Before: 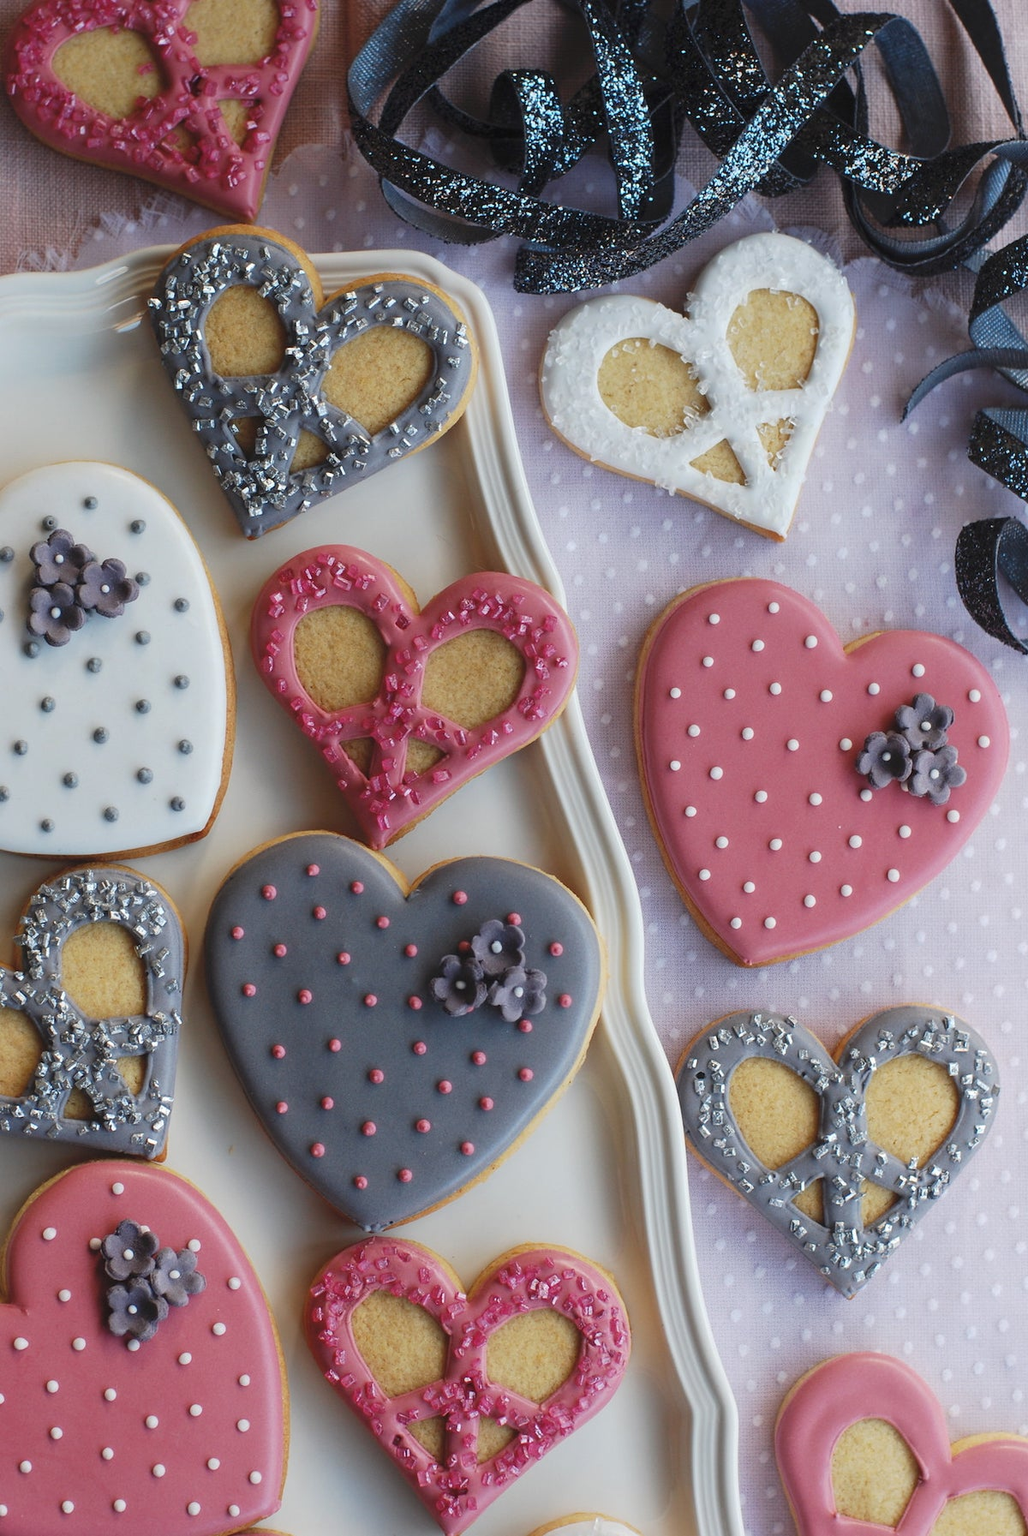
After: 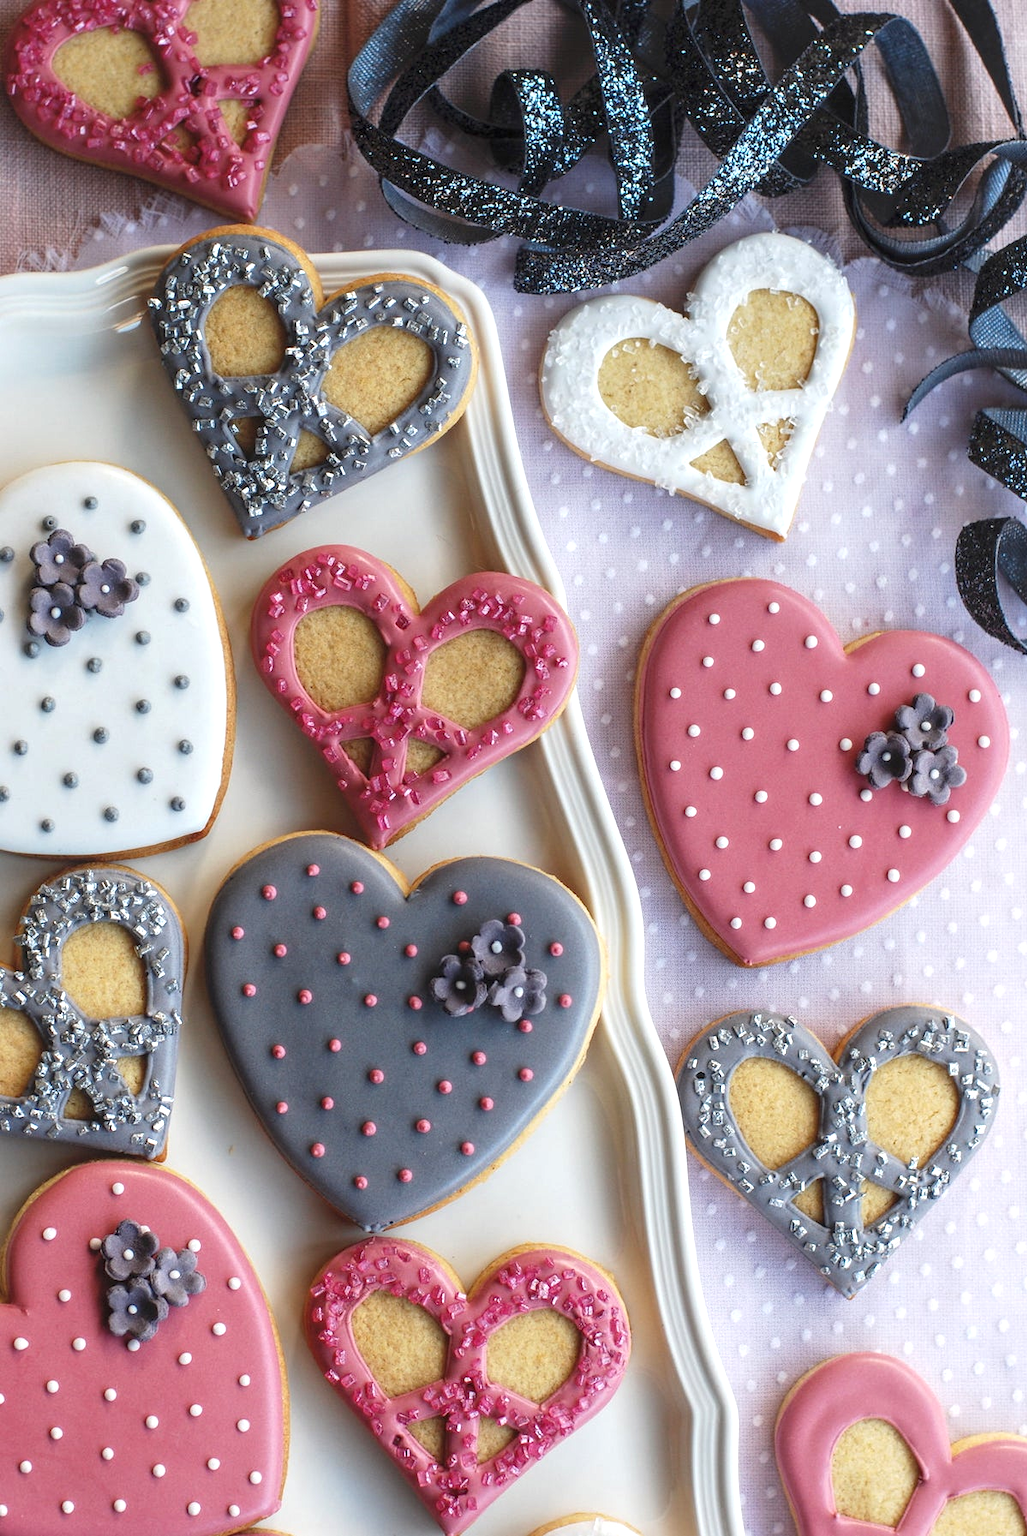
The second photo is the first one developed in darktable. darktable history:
local contrast: on, module defaults
exposure: black level correction 0.001, exposure 0.499 EV, compensate exposure bias true, compensate highlight preservation false
